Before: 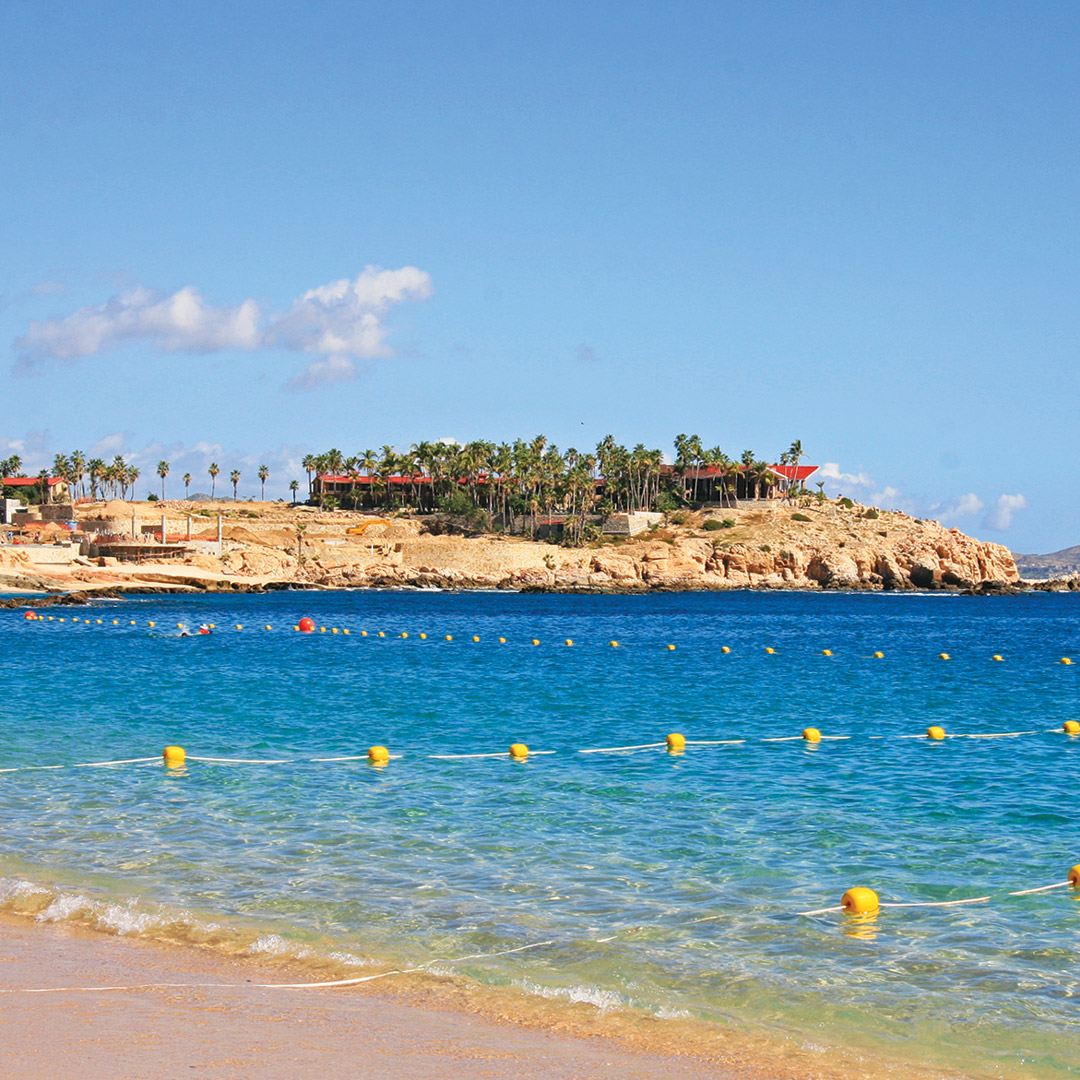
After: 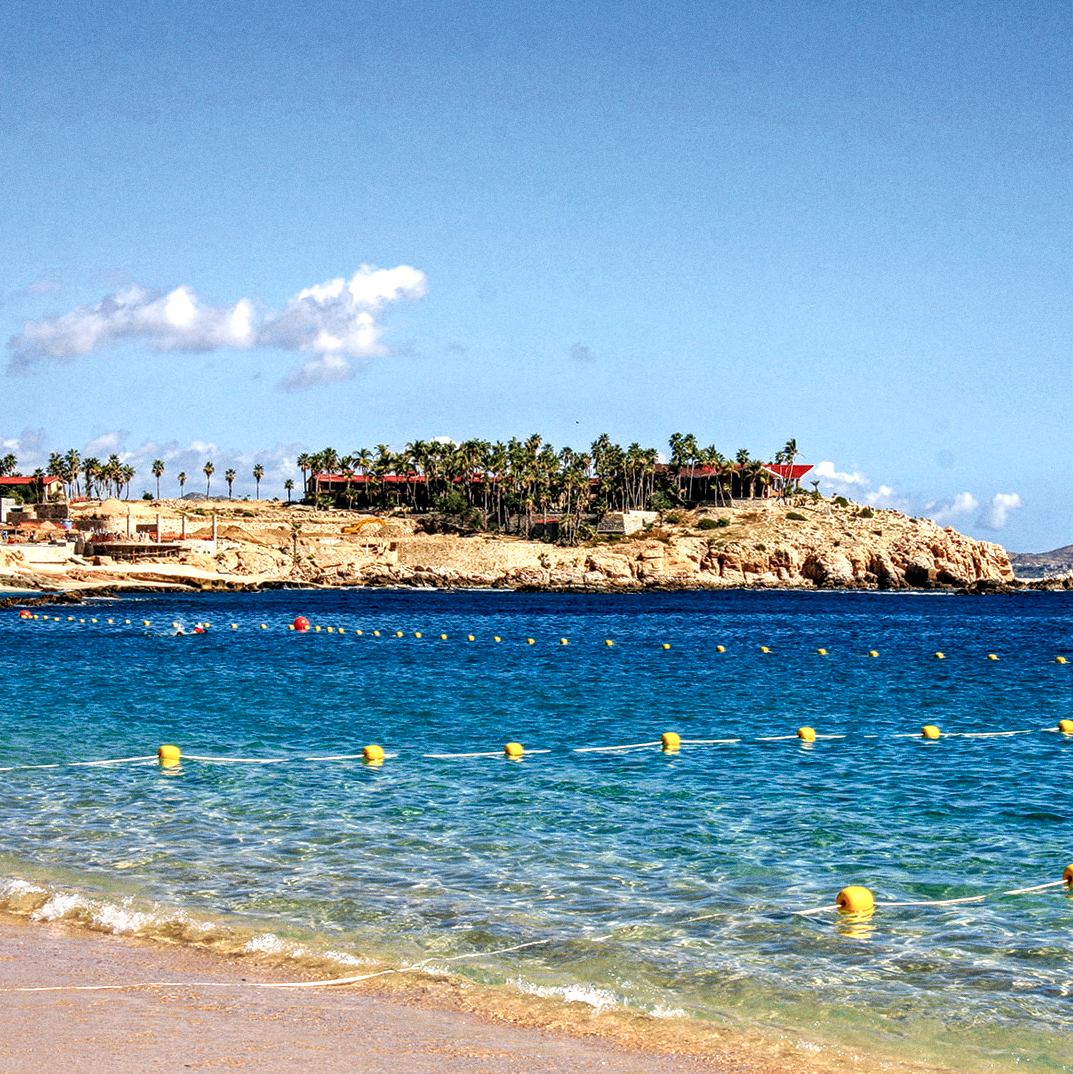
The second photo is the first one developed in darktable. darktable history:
crop and rotate: left 0.614%, top 0.179%, bottom 0.309%
grain: coarseness 0.09 ISO
local contrast: detail 203%
